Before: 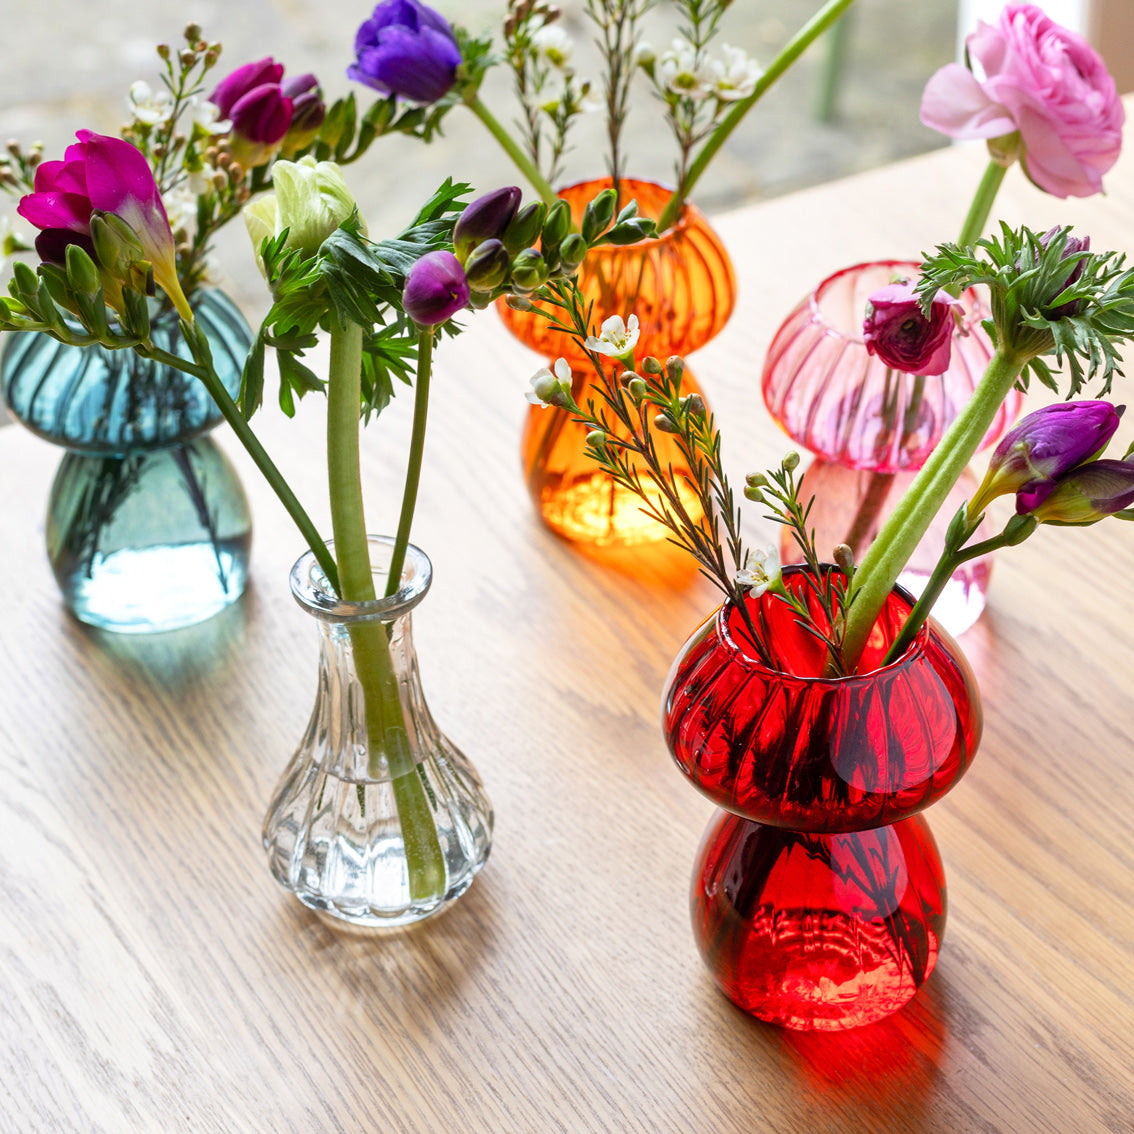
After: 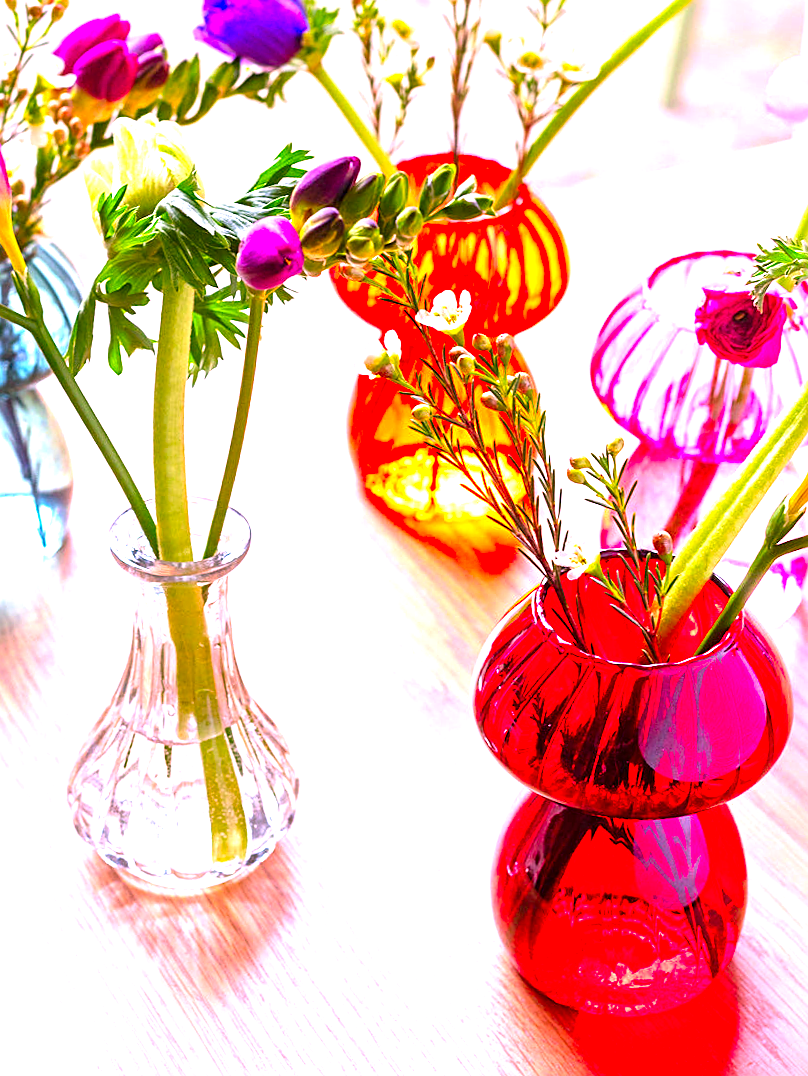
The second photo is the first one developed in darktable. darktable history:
crop and rotate: angle -3.1°, left 14.24%, top 0.027%, right 10.739%, bottom 0.025%
exposure: black level correction 0, exposure 1.385 EV, compensate exposure bias true, compensate highlight preservation false
color correction: highlights a* 19.06, highlights b* -11.22, saturation 1.66
sharpen: on, module defaults
